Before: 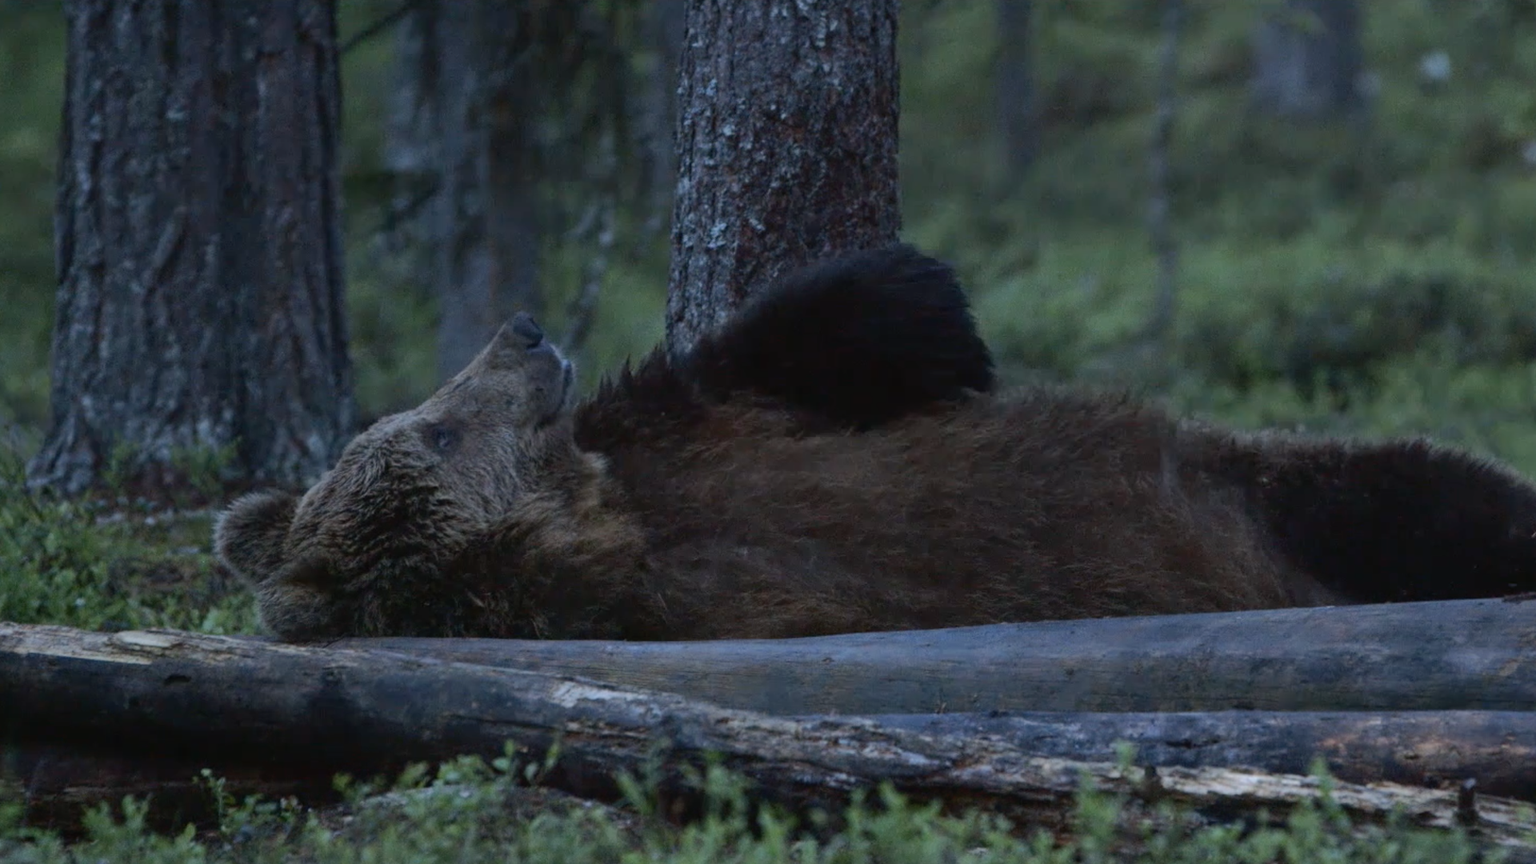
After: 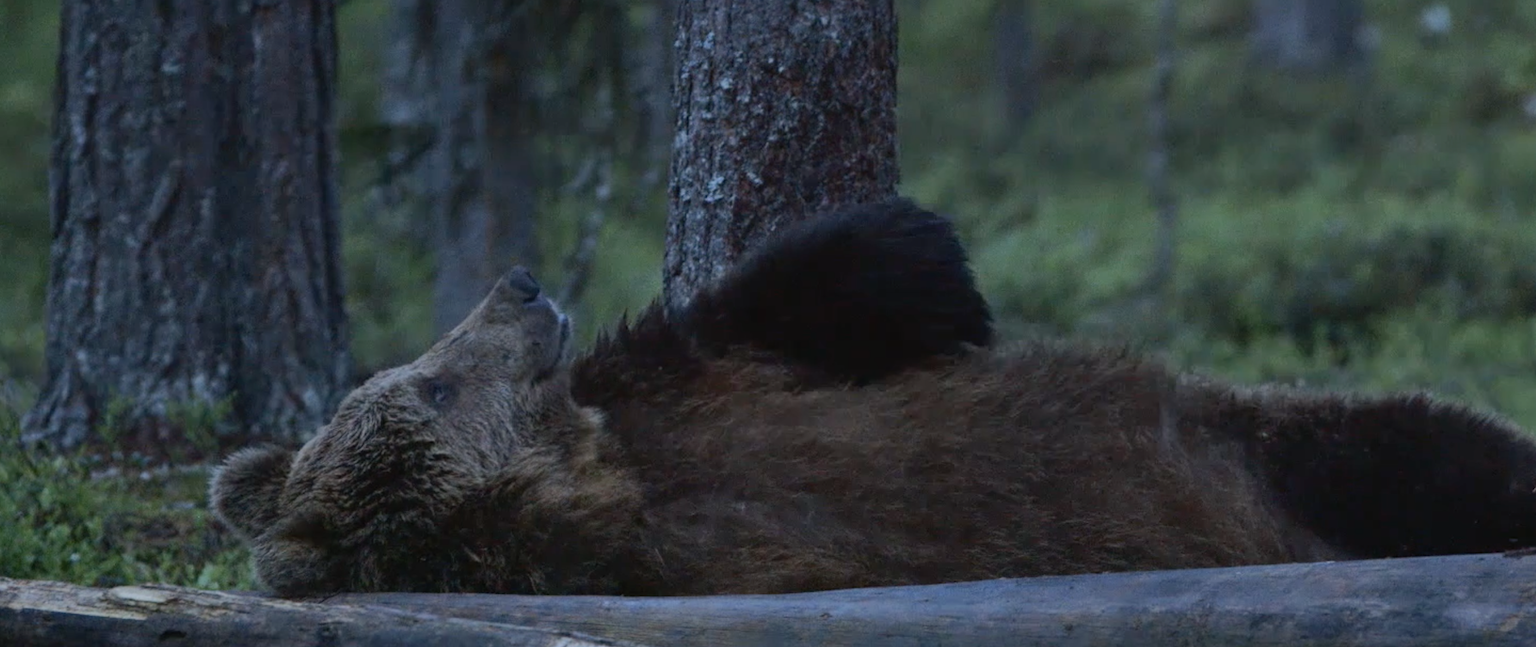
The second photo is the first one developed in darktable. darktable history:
crop: left 0.387%, top 5.469%, bottom 19.809%
shadows and highlights: shadows 20.91, highlights -82.73, soften with gaussian
